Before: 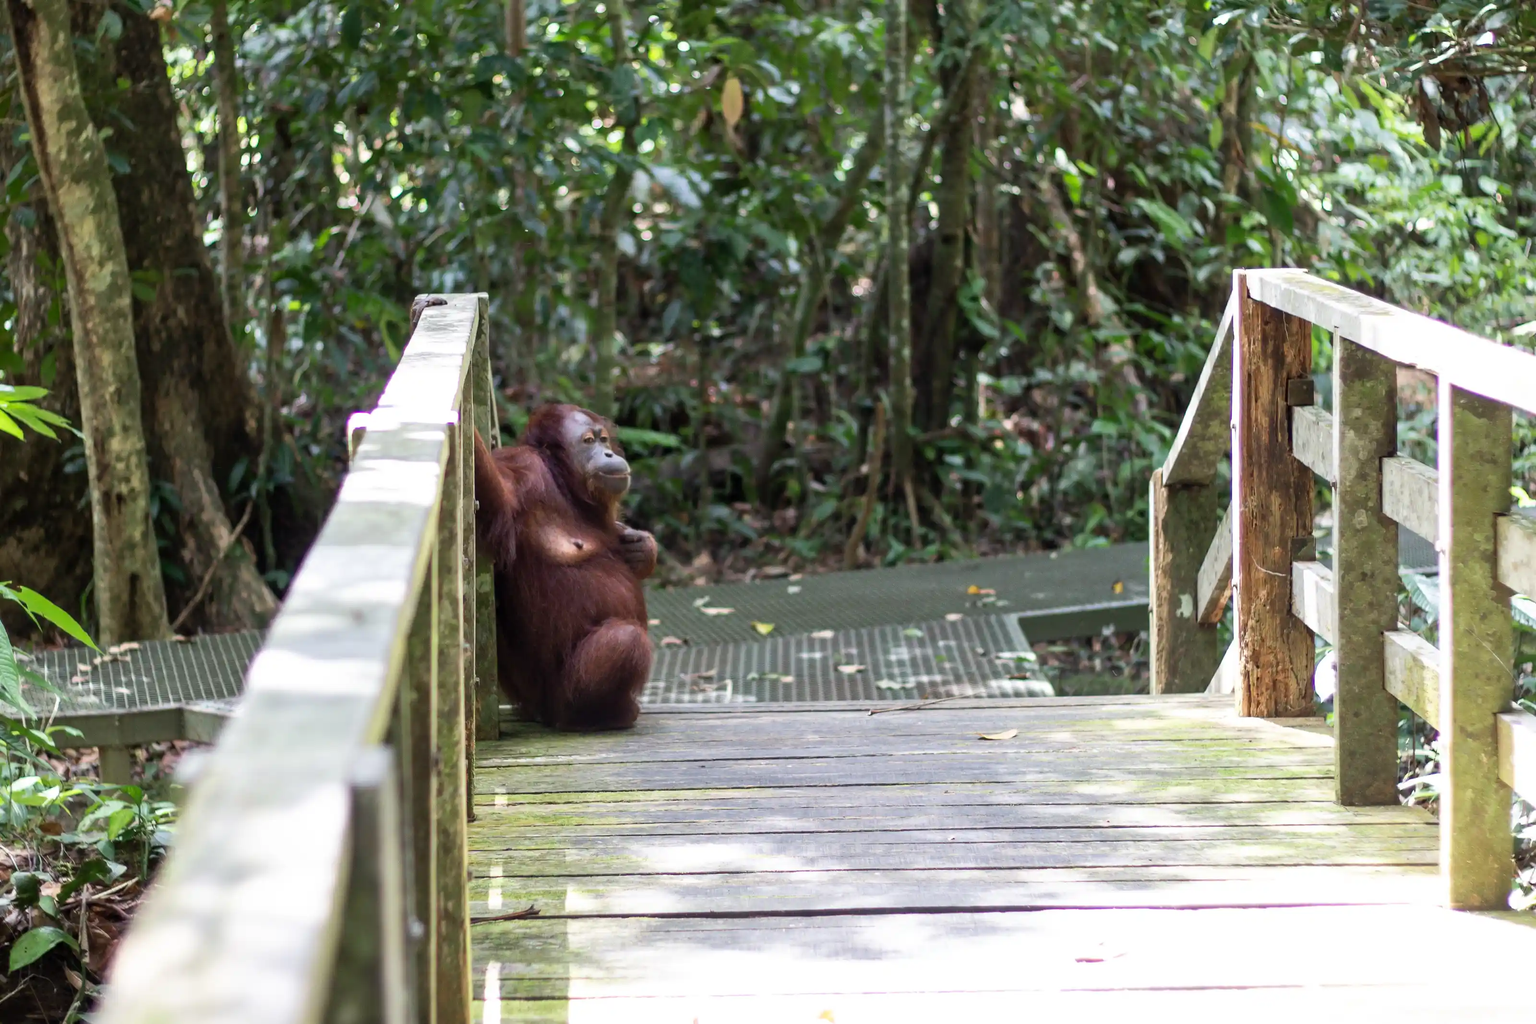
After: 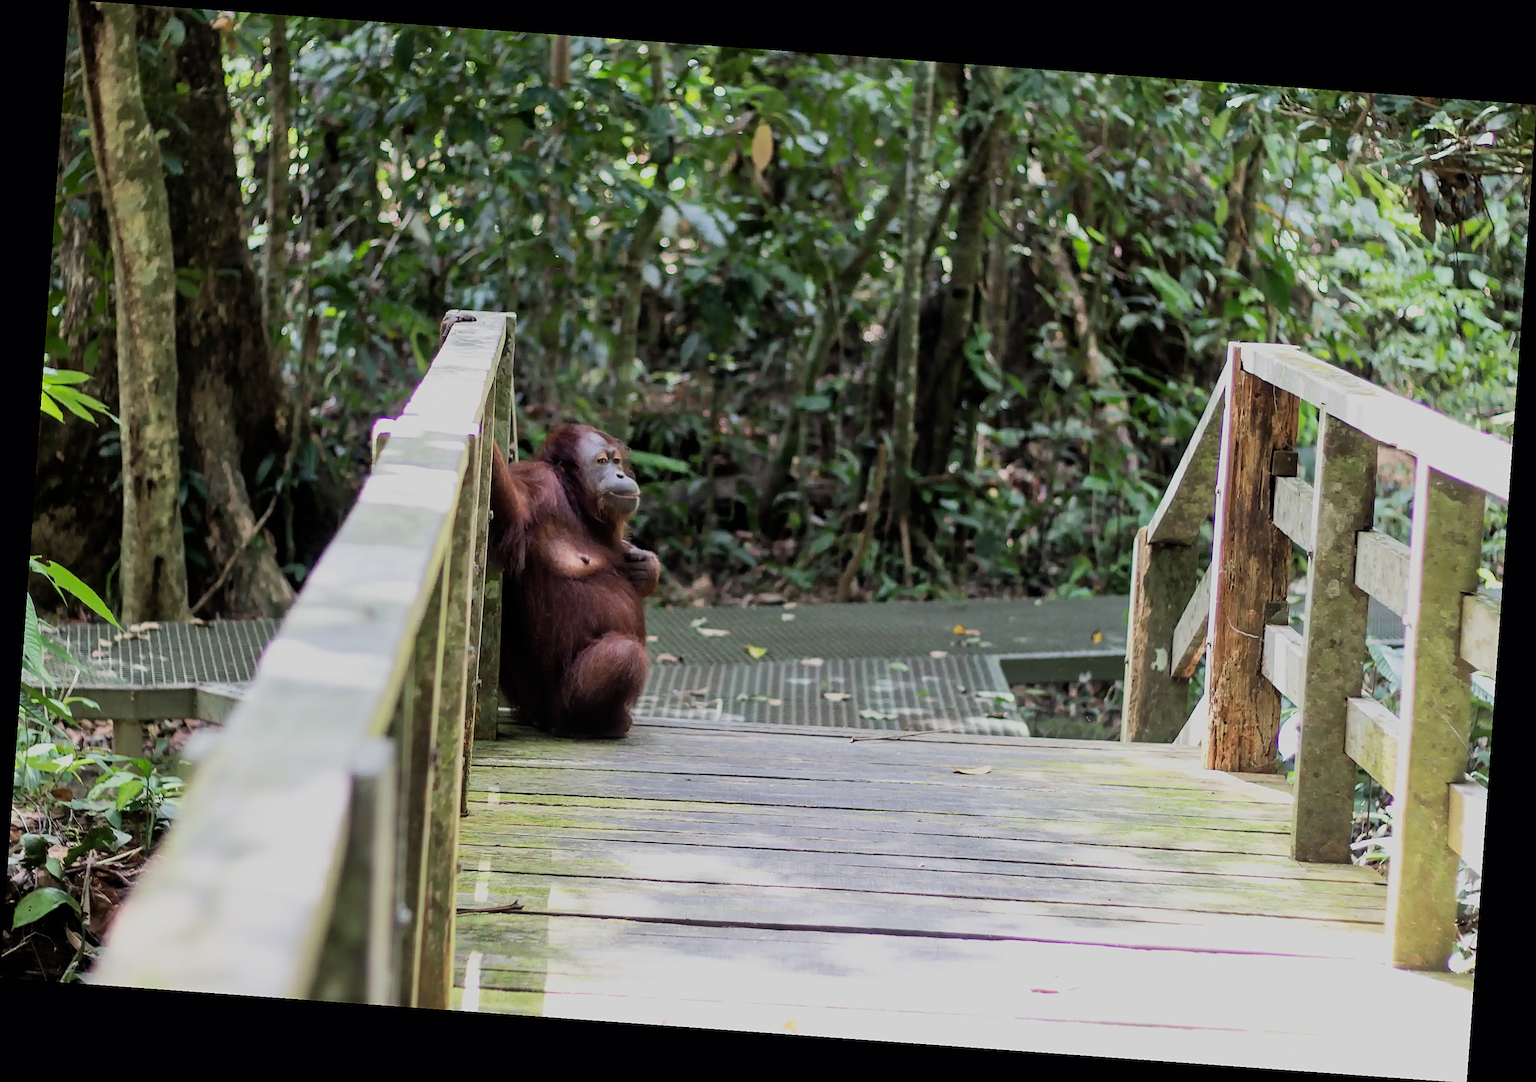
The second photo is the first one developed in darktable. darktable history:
filmic rgb: black relative exposure -7.48 EV, white relative exposure 4.83 EV, hardness 3.4, color science v6 (2022)
sharpen: on, module defaults
rotate and perspective: rotation 4.1°, automatic cropping off
